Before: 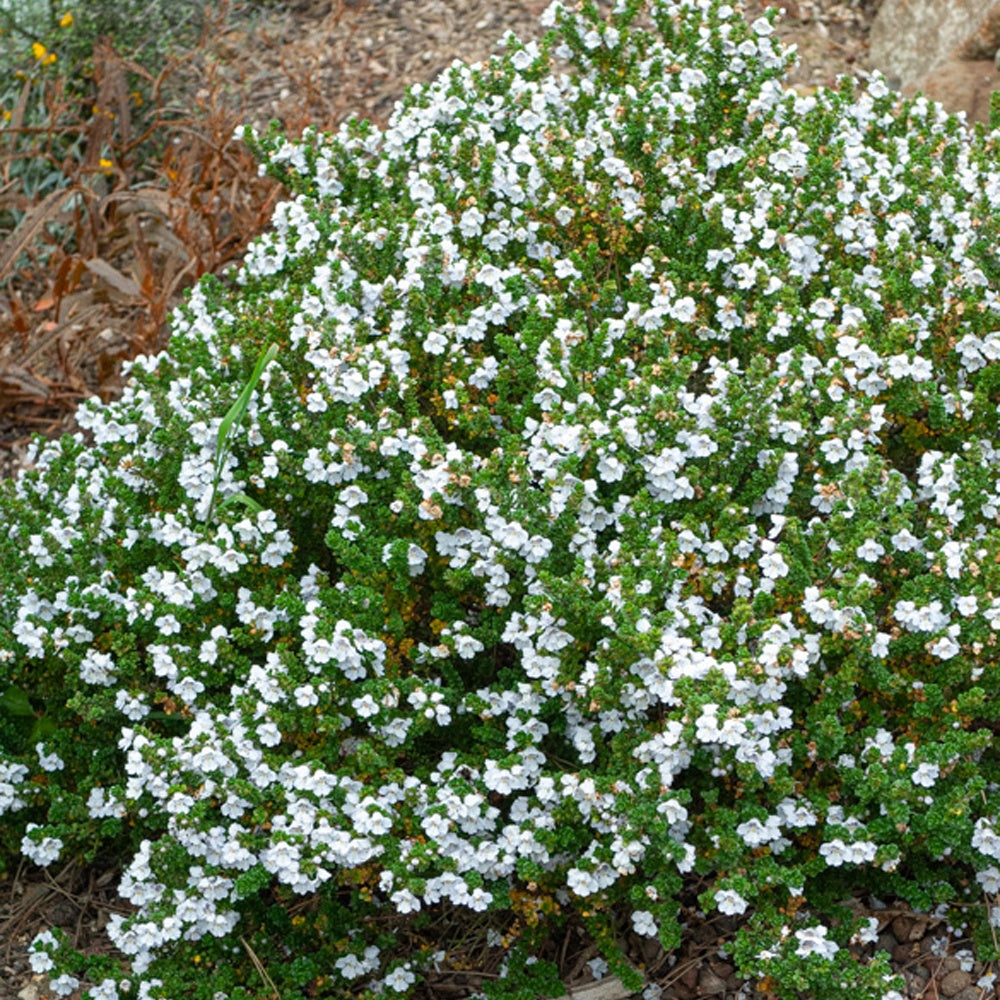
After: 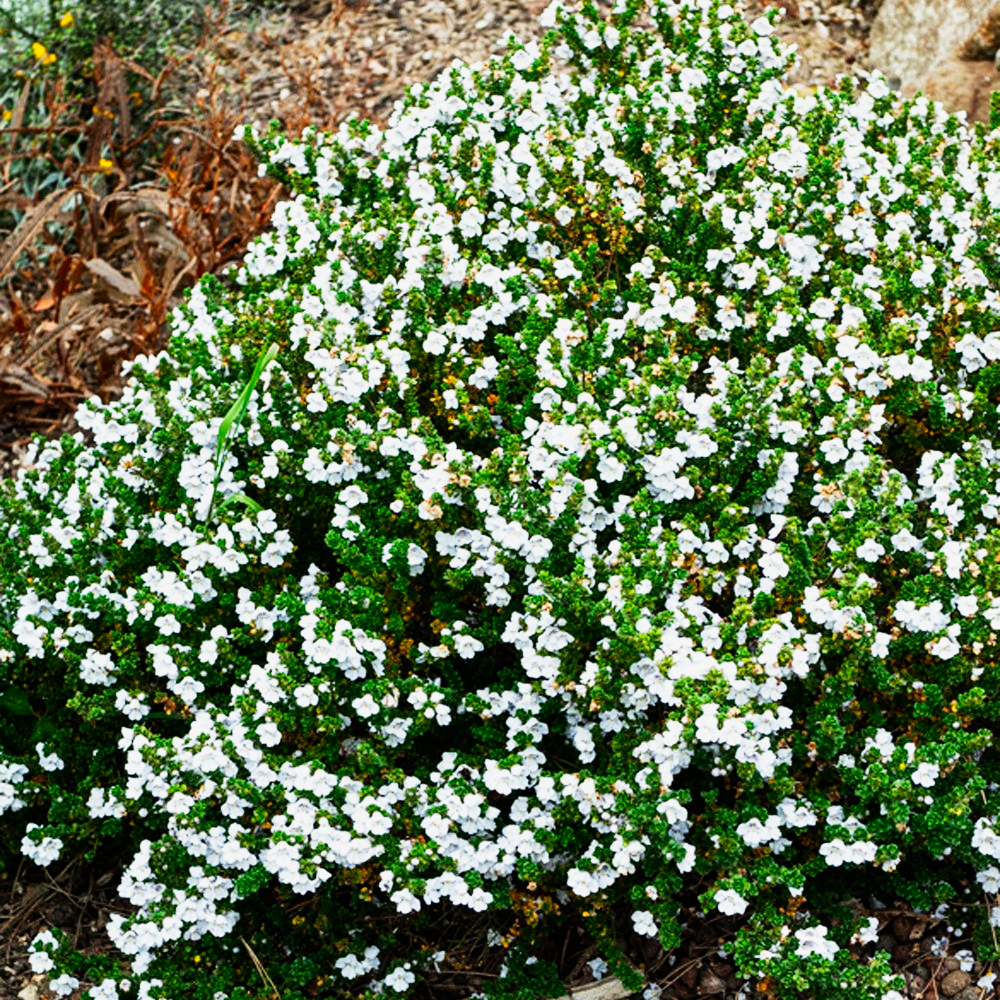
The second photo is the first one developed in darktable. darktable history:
sigmoid: contrast 1.93, skew 0.29, preserve hue 0%
tone equalizer: -8 EV -0.417 EV, -7 EV -0.389 EV, -6 EV -0.333 EV, -5 EV -0.222 EV, -3 EV 0.222 EV, -2 EV 0.333 EV, -1 EV 0.389 EV, +0 EV 0.417 EV, edges refinement/feathering 500, mask exposure compensation -1.57 EV, preserve details no
shadows and highlights: shadows 43.71, white point adjustment -1.46, soften with gaussian
